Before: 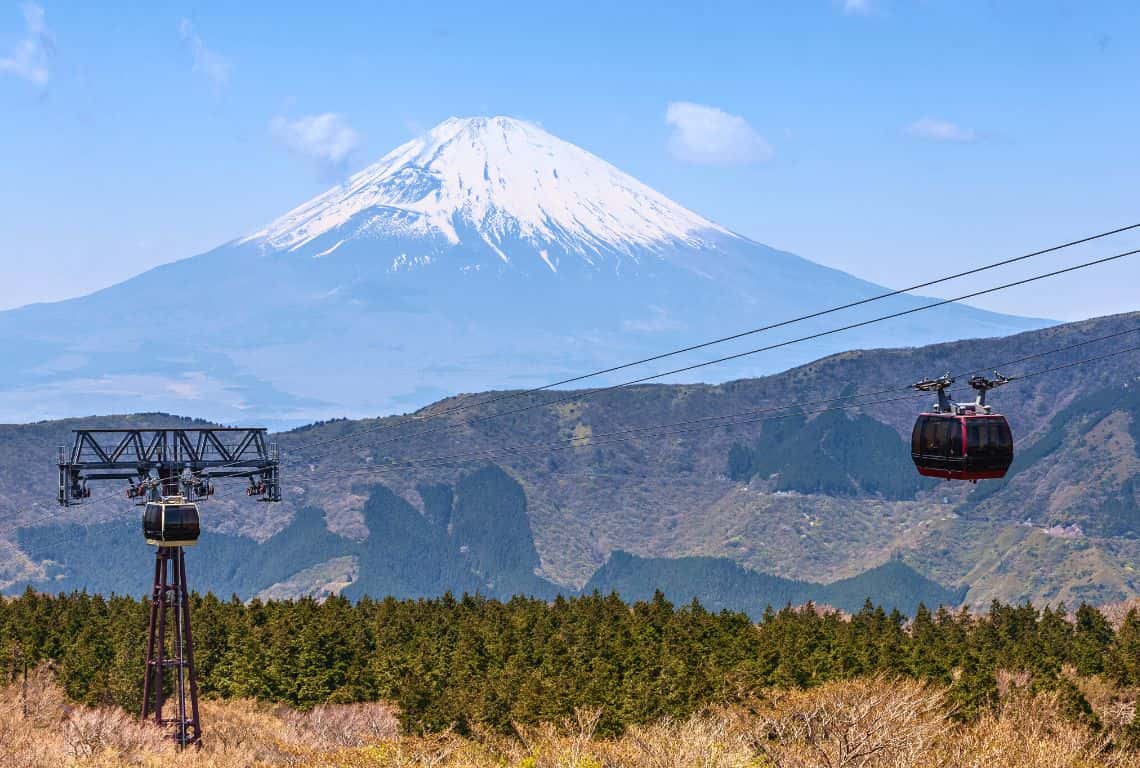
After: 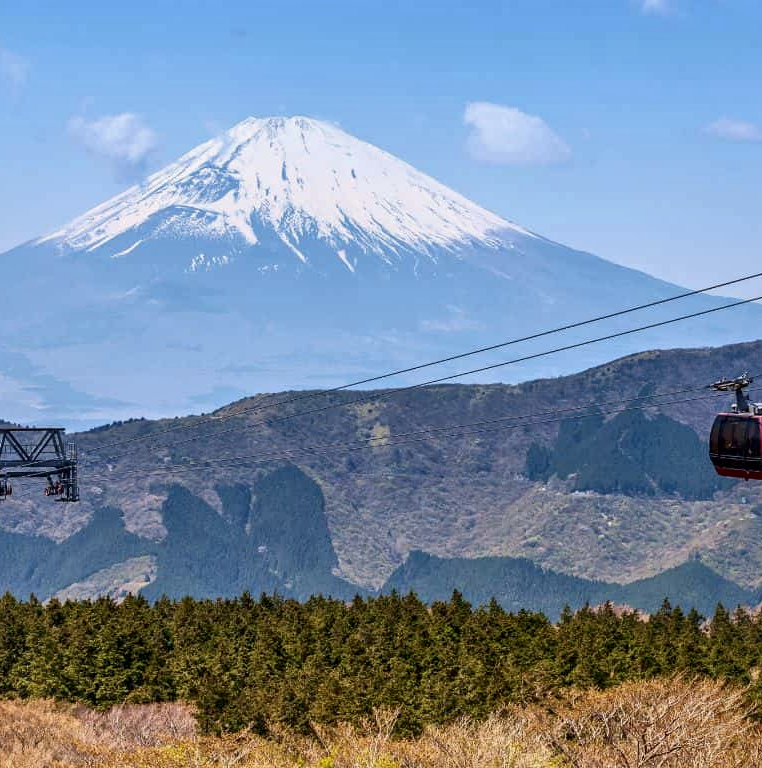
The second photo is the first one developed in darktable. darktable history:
crop and rotate: left 17.732%, right 15.423%
local contrast: mode bilateral grid, contrast 20, coarseness 50, detail 140%, midtone range 0.2
exposure: black level correction 0.001, exposure -0.2 EV, compensate highlight preservation false
